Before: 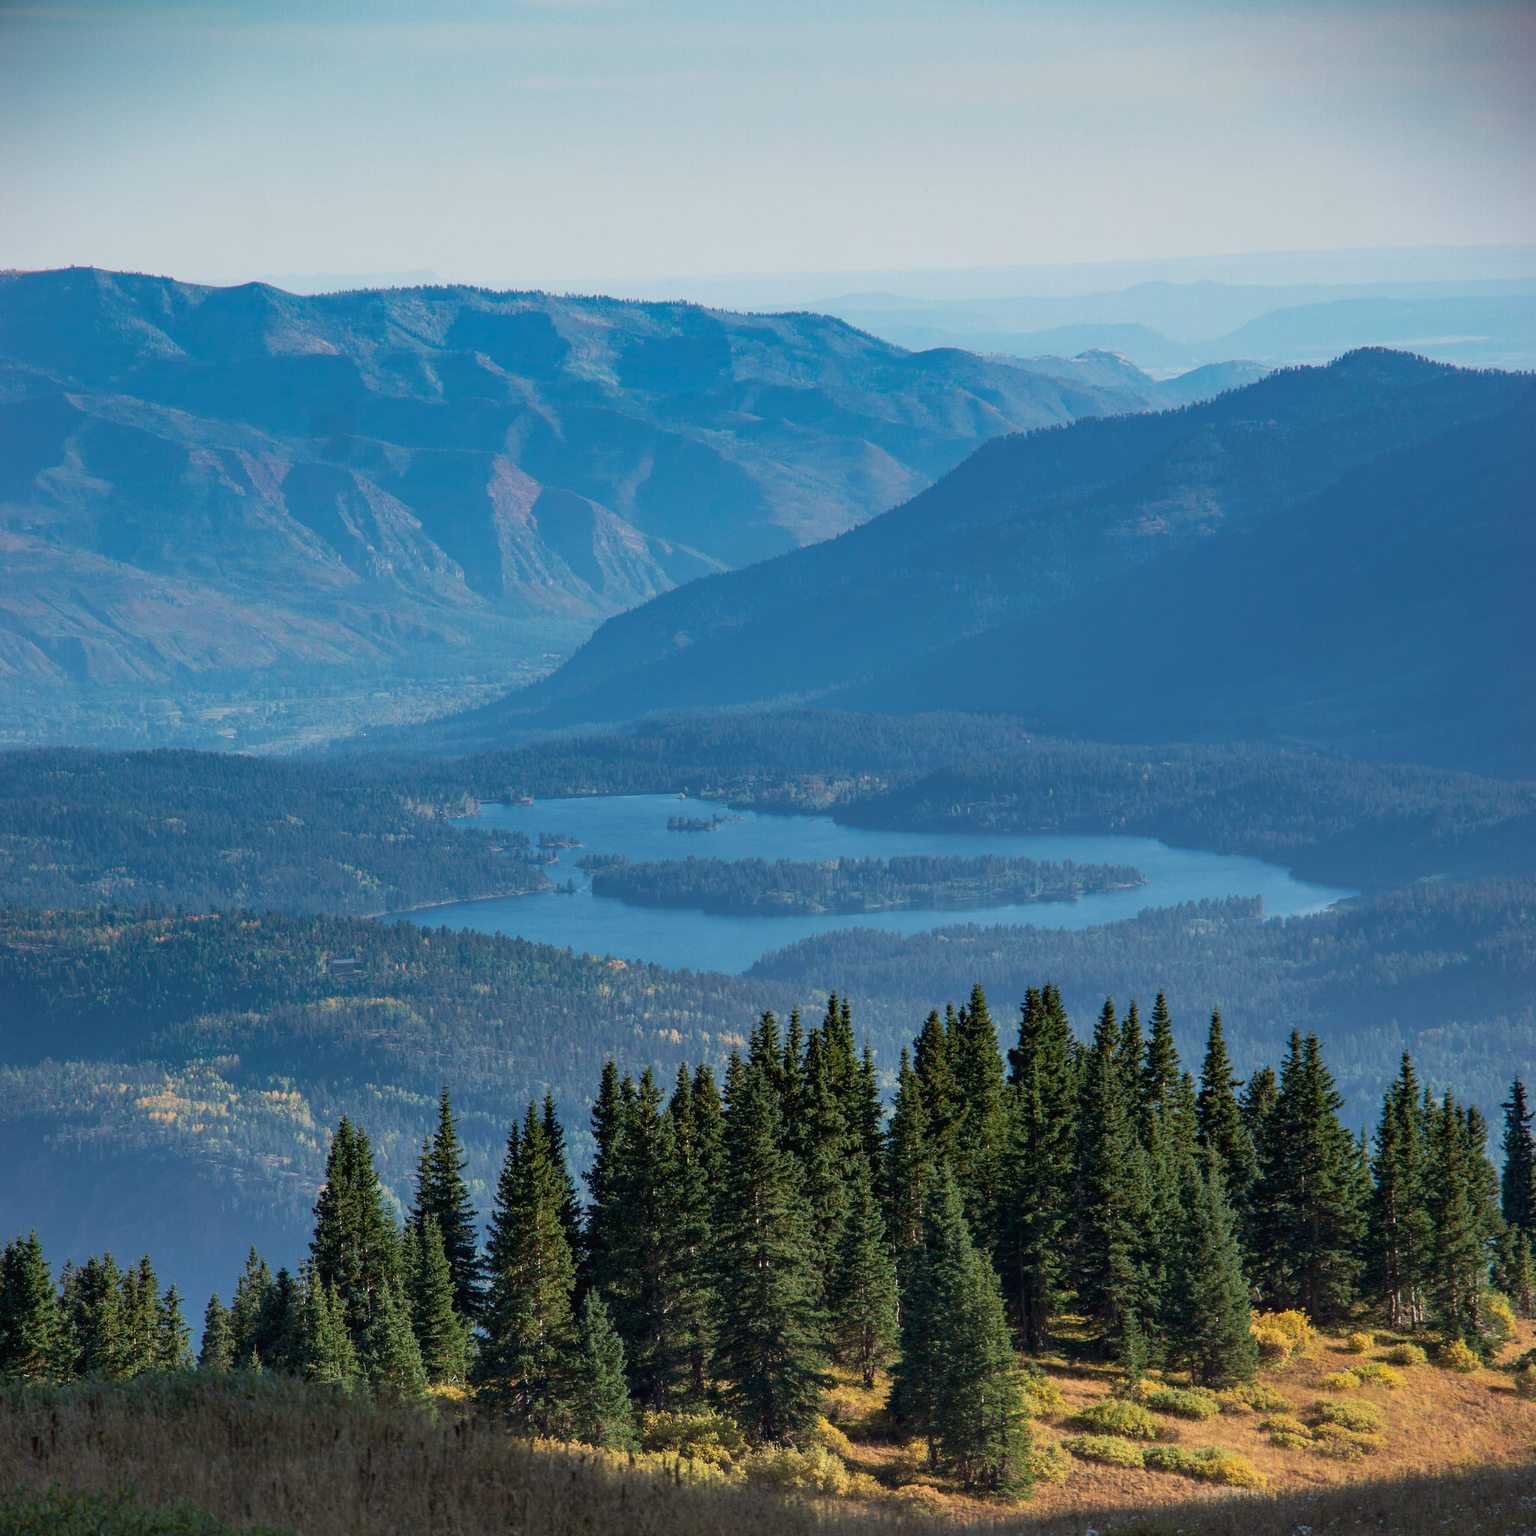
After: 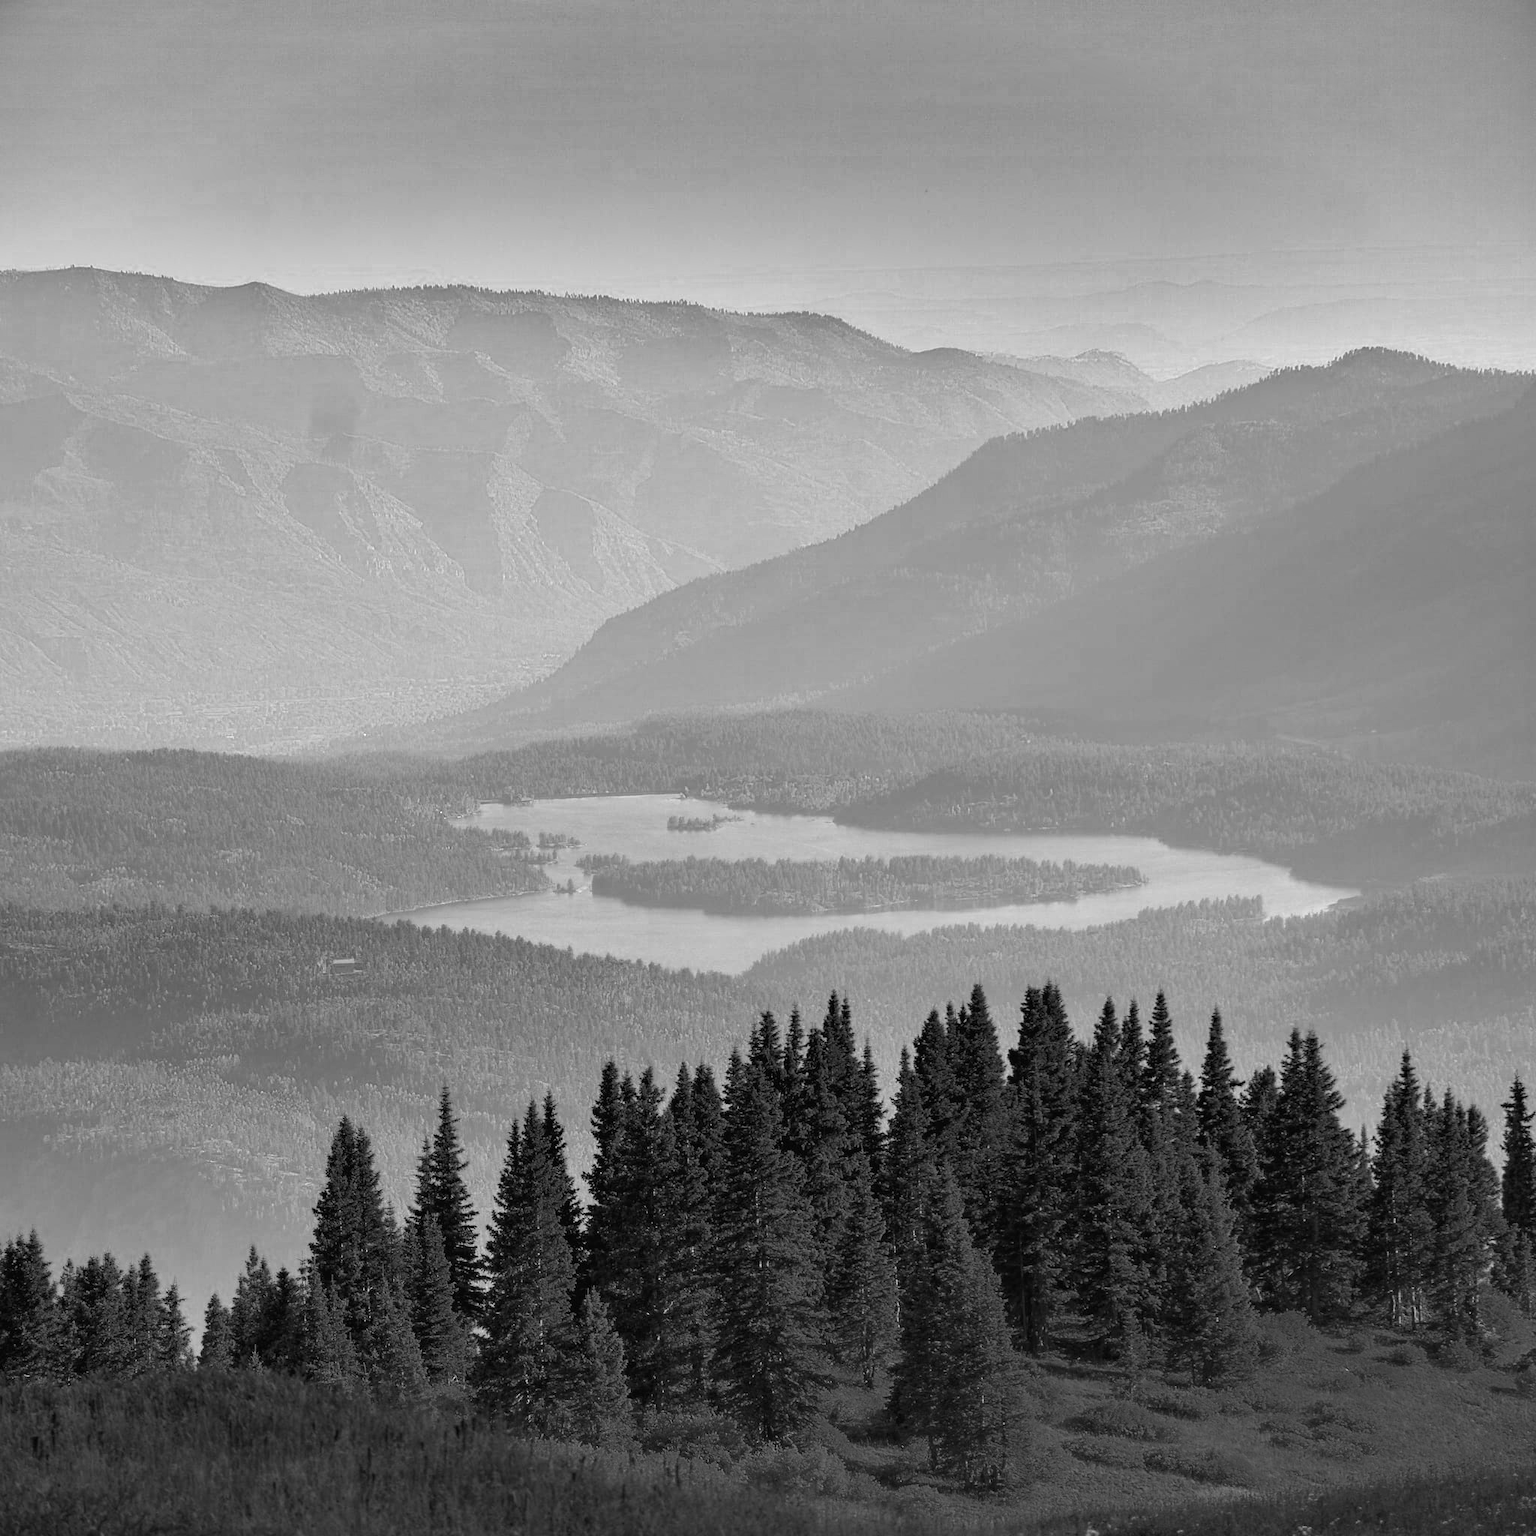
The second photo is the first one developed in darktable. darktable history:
color zones: curves: ch0 [(0.287, 0.048) (0.493, 0.484) (0.737, 0.816)]; ch1 [(0, 0) (0.143, 0) (0.286, 0) (0.429, 0) (0.571, 0) (0.714, 0) (0.857, 0)]
shadows and highlights: shadows 24.35, highlights -79.74, soften with gaussian
